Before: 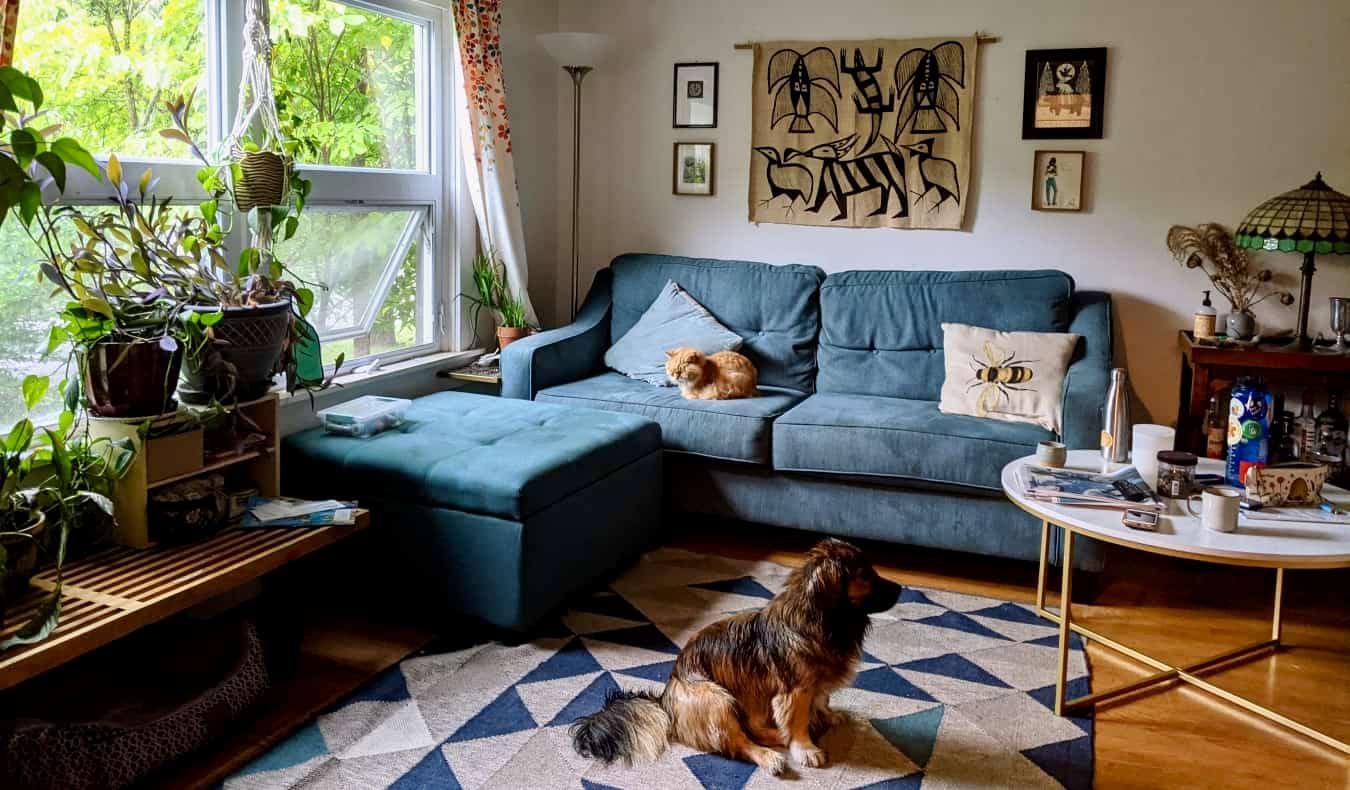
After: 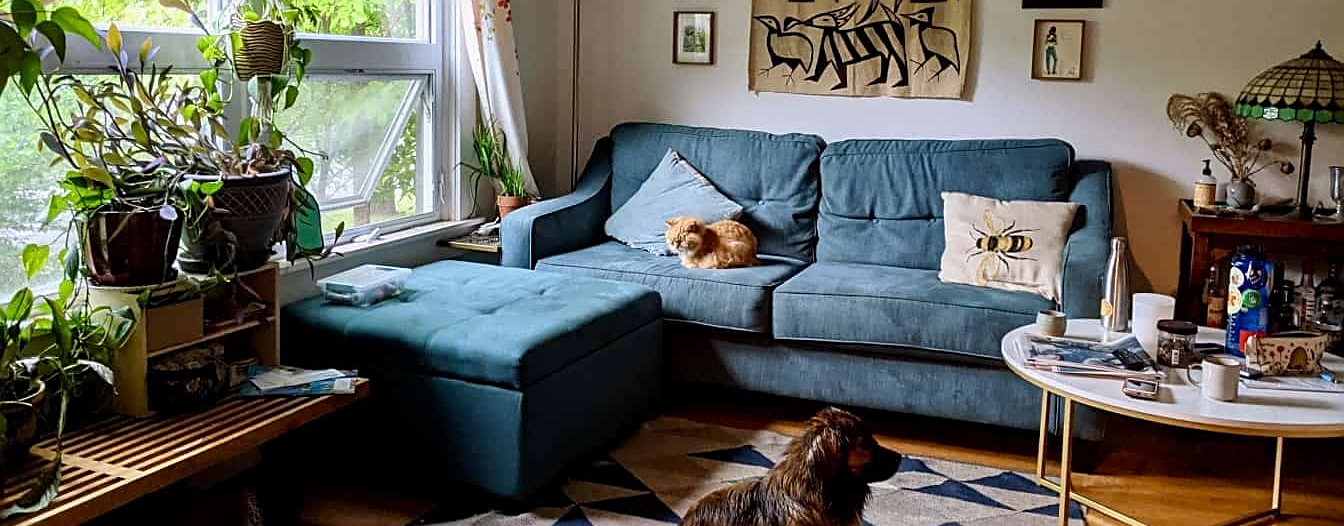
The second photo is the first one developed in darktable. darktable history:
crop: top 16.659%, bottom 16.678%
sharpen: on, module defaults
